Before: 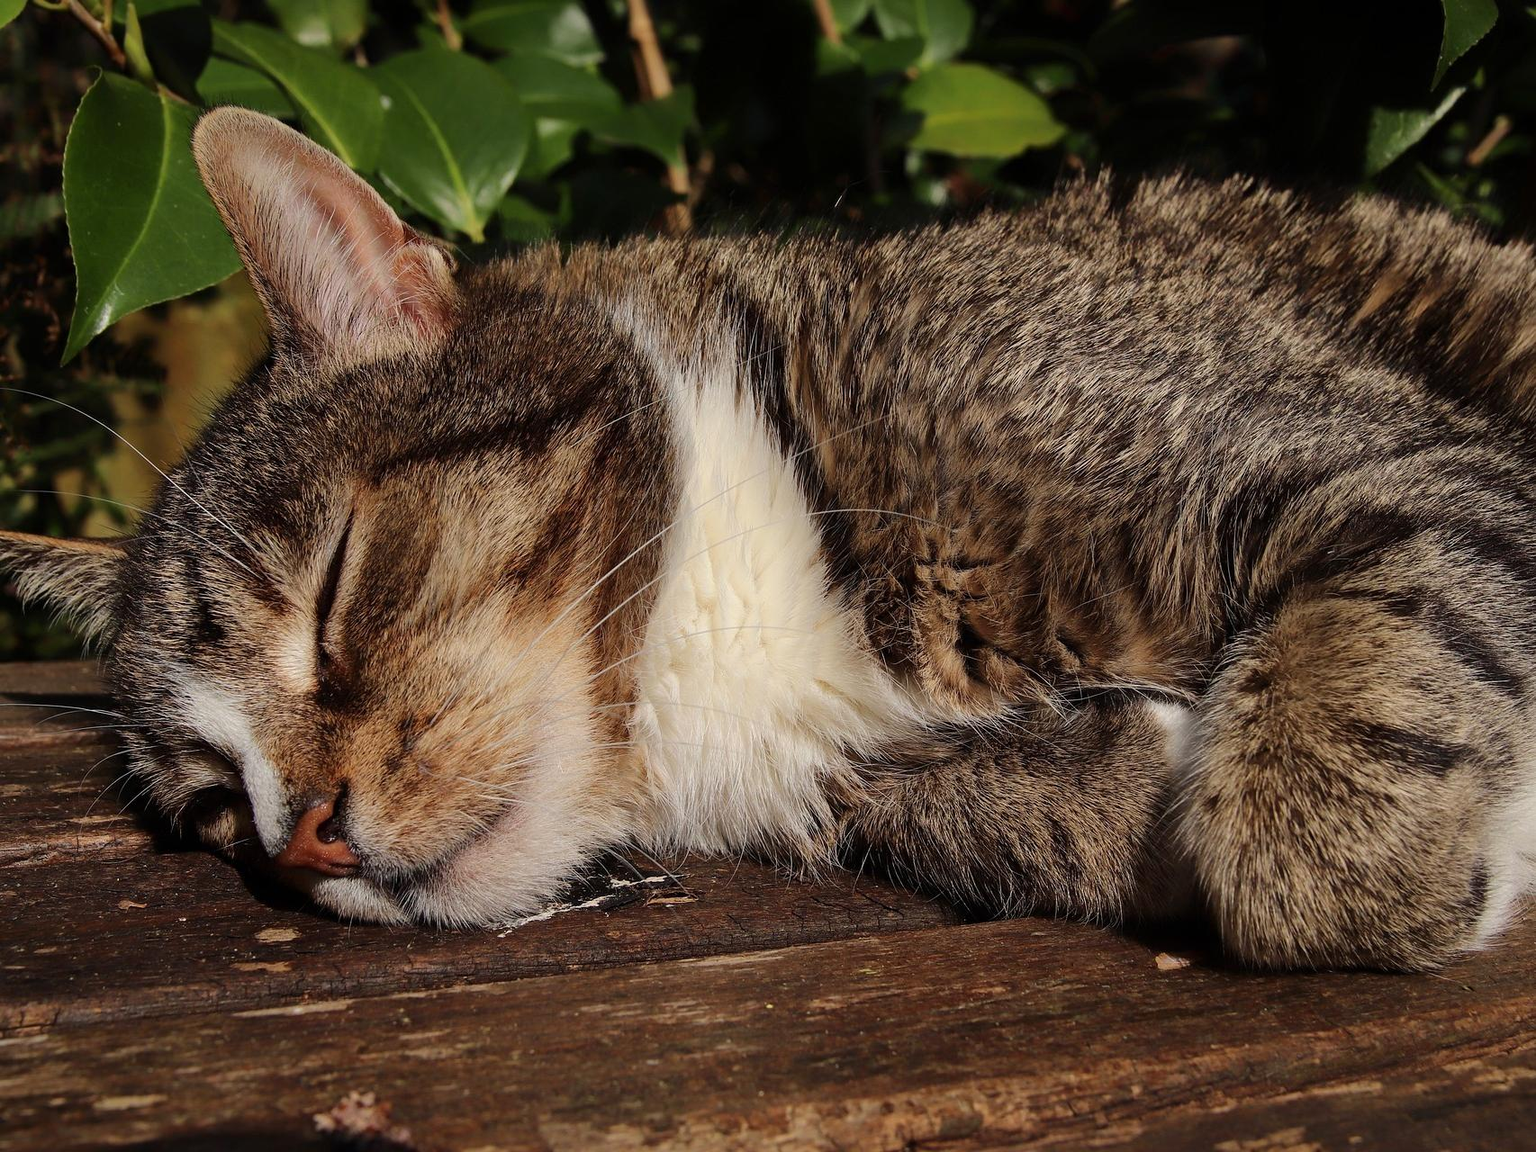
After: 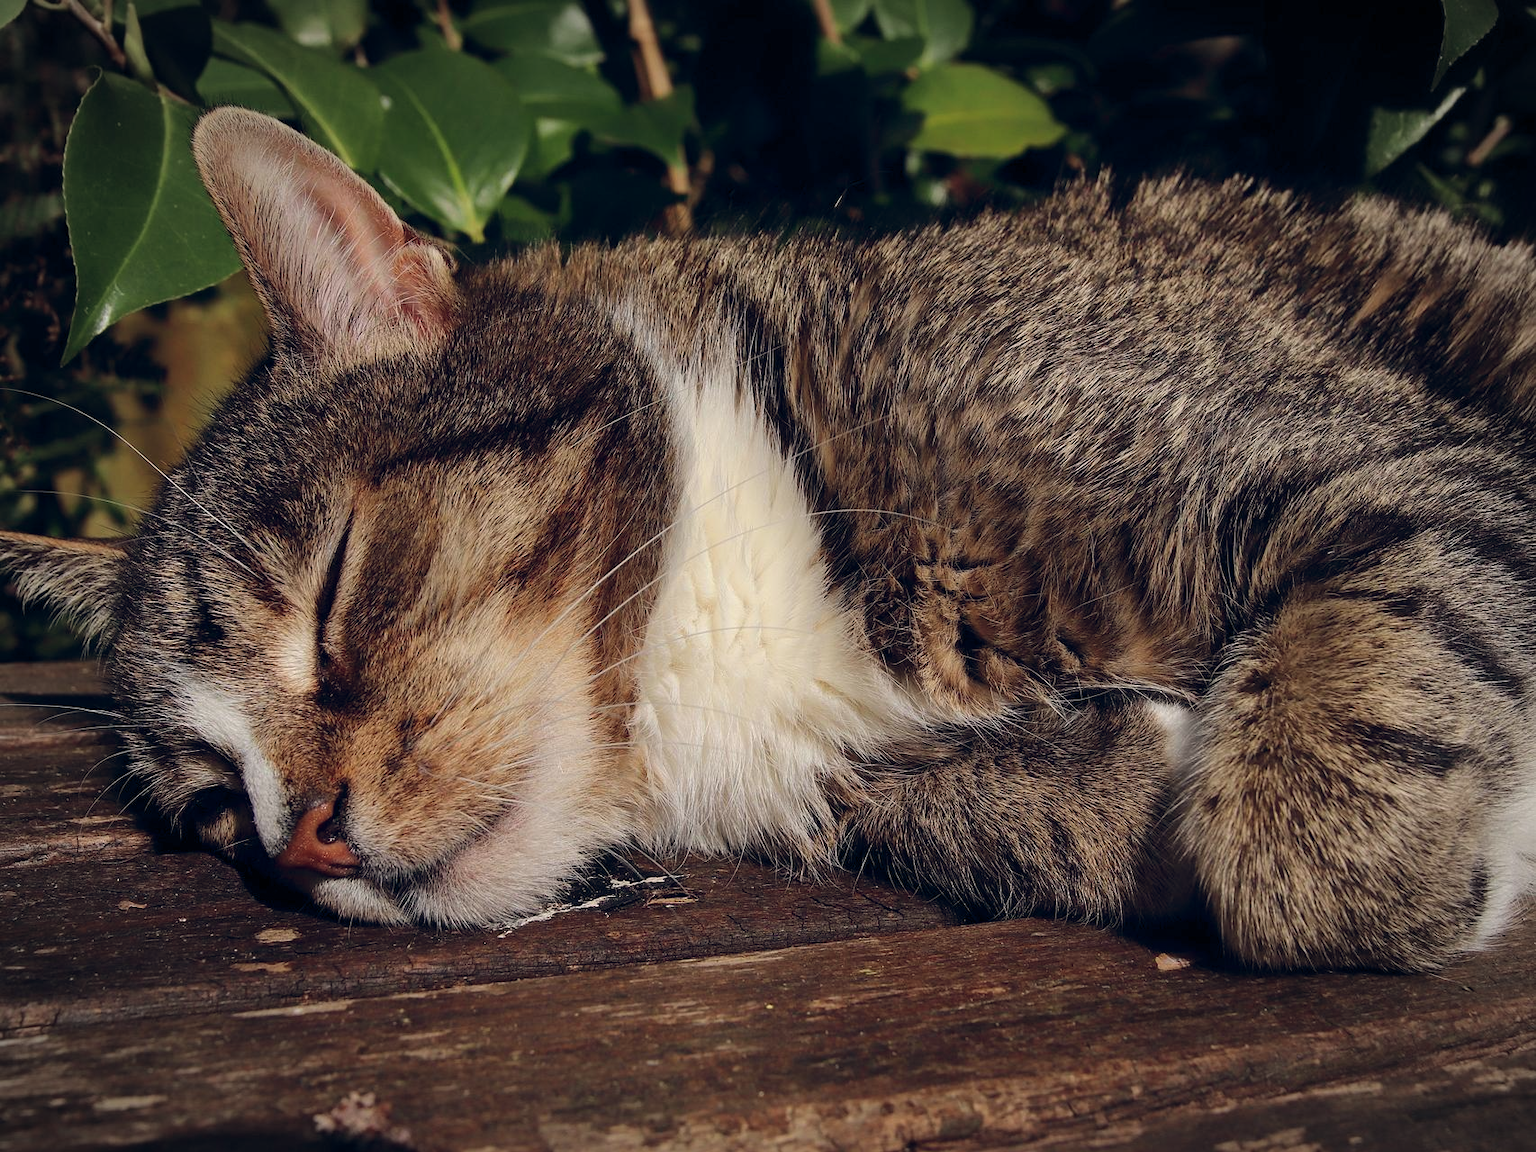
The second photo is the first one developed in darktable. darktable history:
color balance rgb: global offset › chroma 0.096%, global offset › hue 249.35°, perceptual saturation grading › global saturation 0.439%
vignetting: fall-off start 81.37%, fall-off radius 61.65%, brightness -0.265, automatic ratio true, width/height ratio 1.418, unbound false
exposure: black level correction 0, exposure 0 EV, compensate highlight preservation false
